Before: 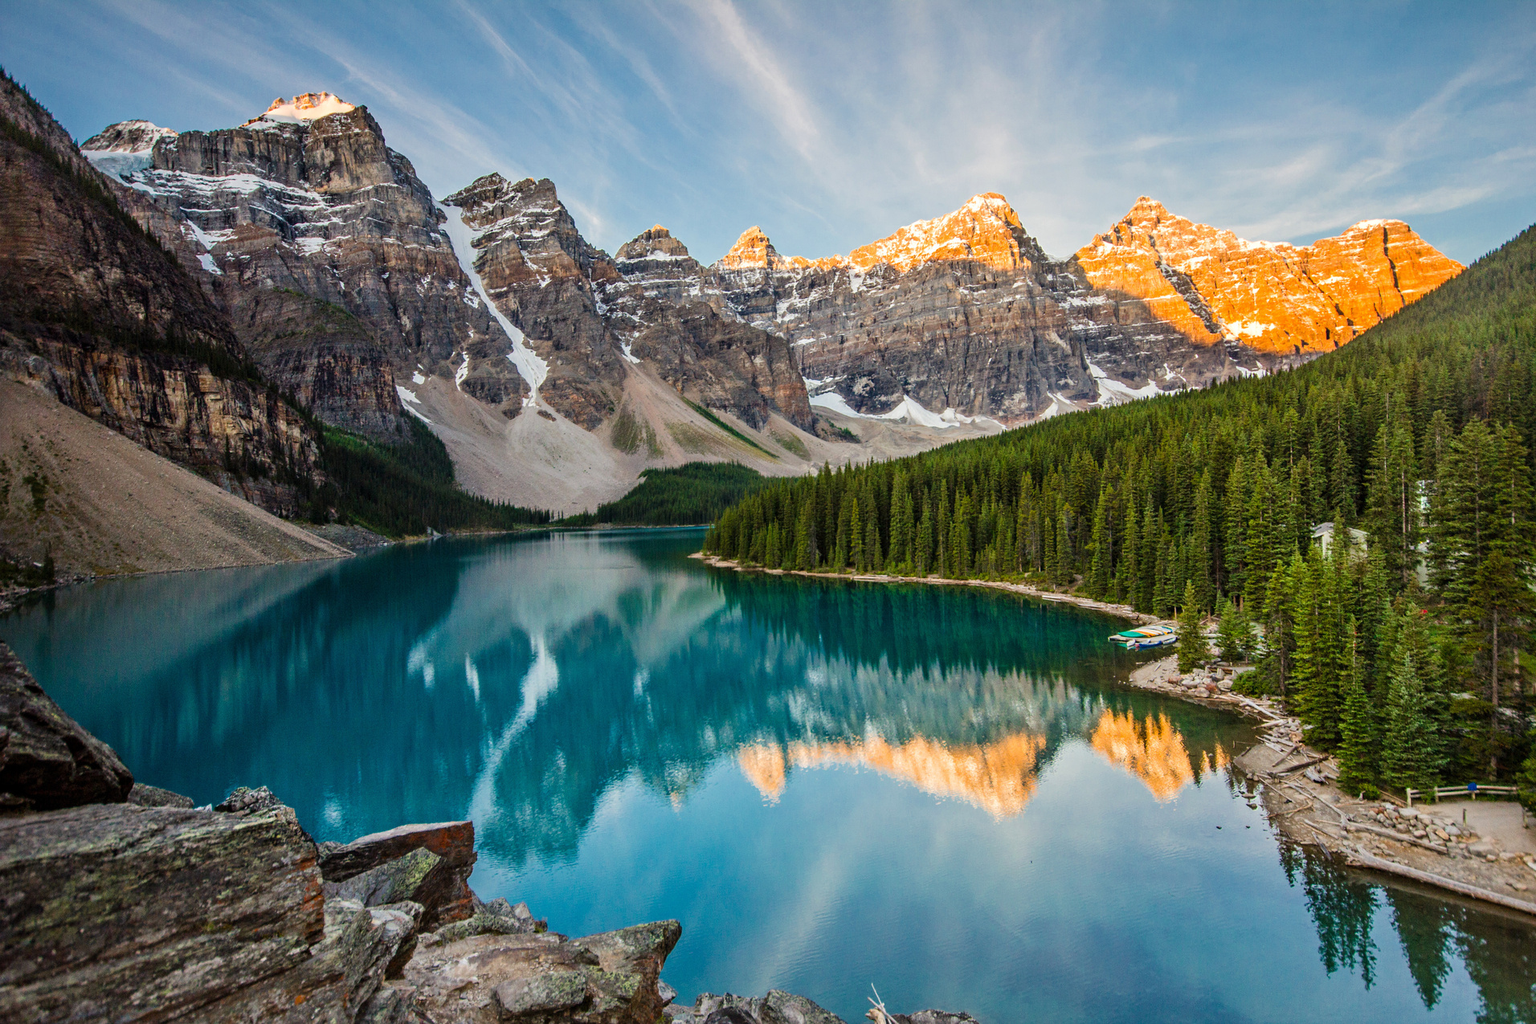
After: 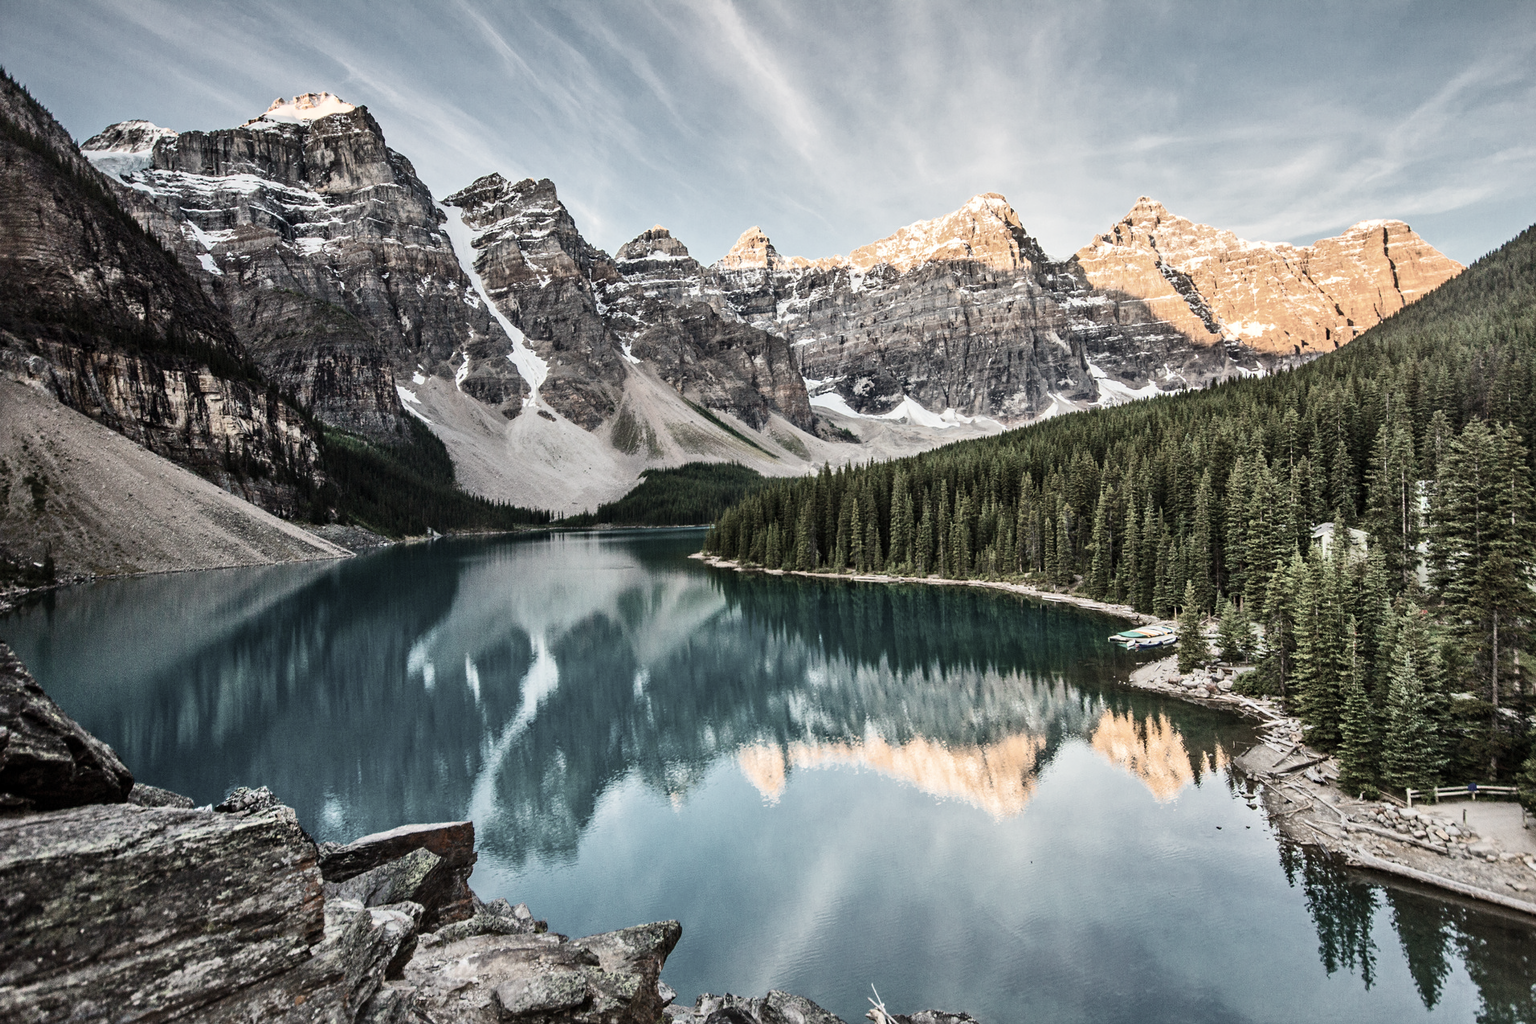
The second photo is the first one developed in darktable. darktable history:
contrast brightness saturation: contrast 0.26, brightness 0.08, saturation -0.62
shadows and highlights: highlights -54.15, soften with gaussian
